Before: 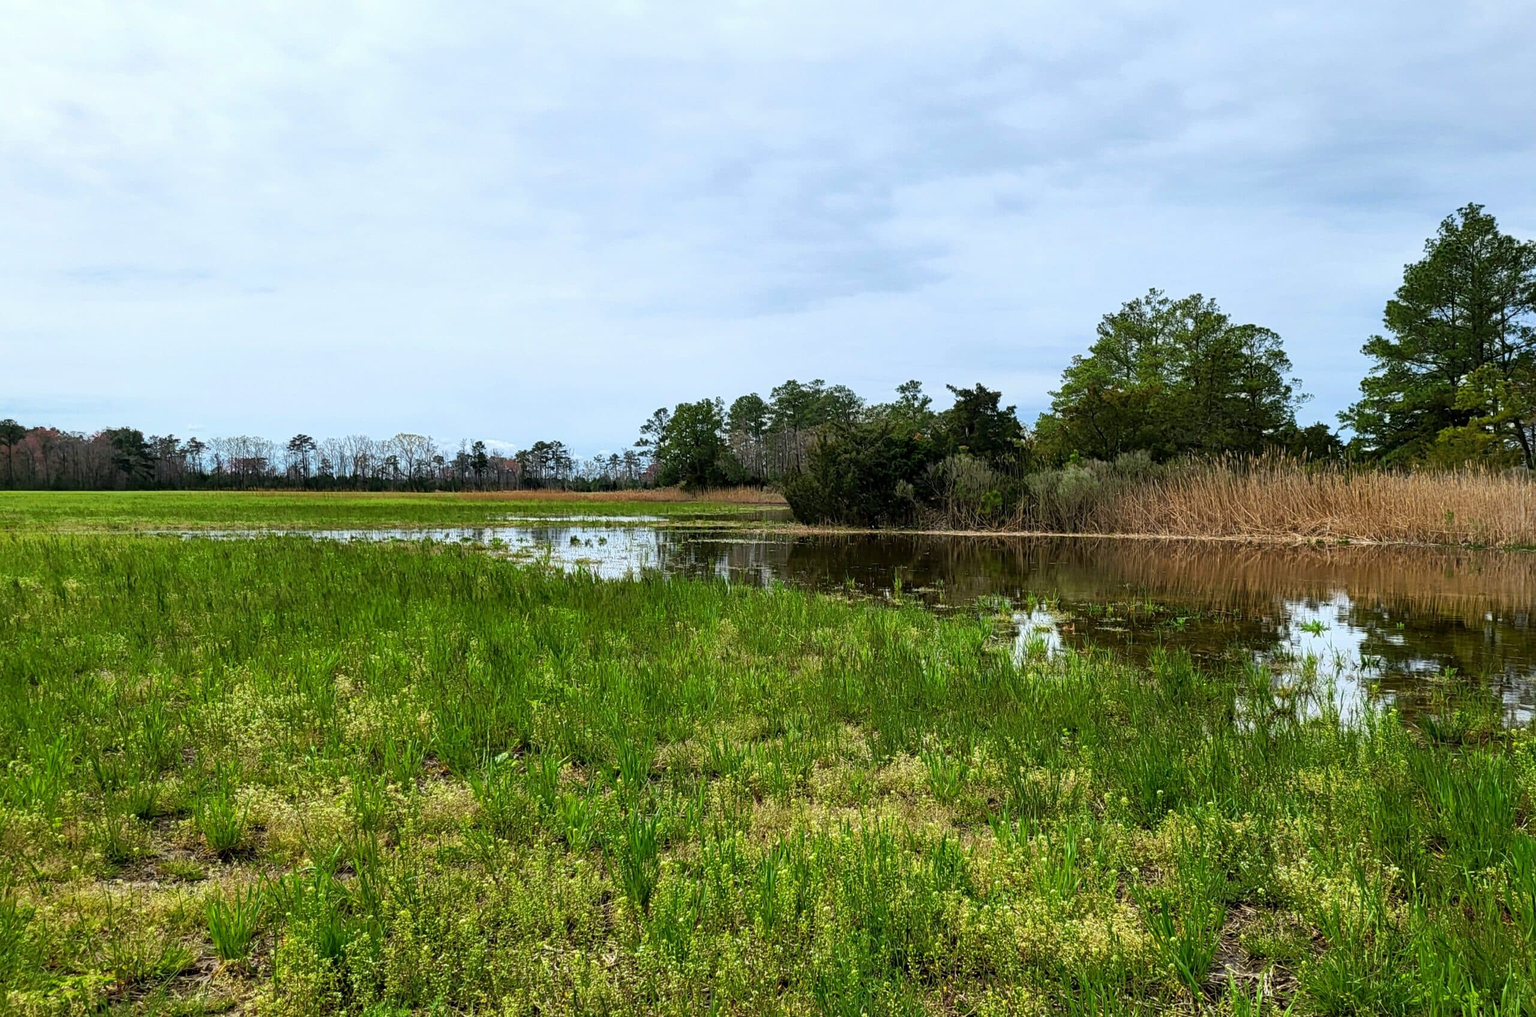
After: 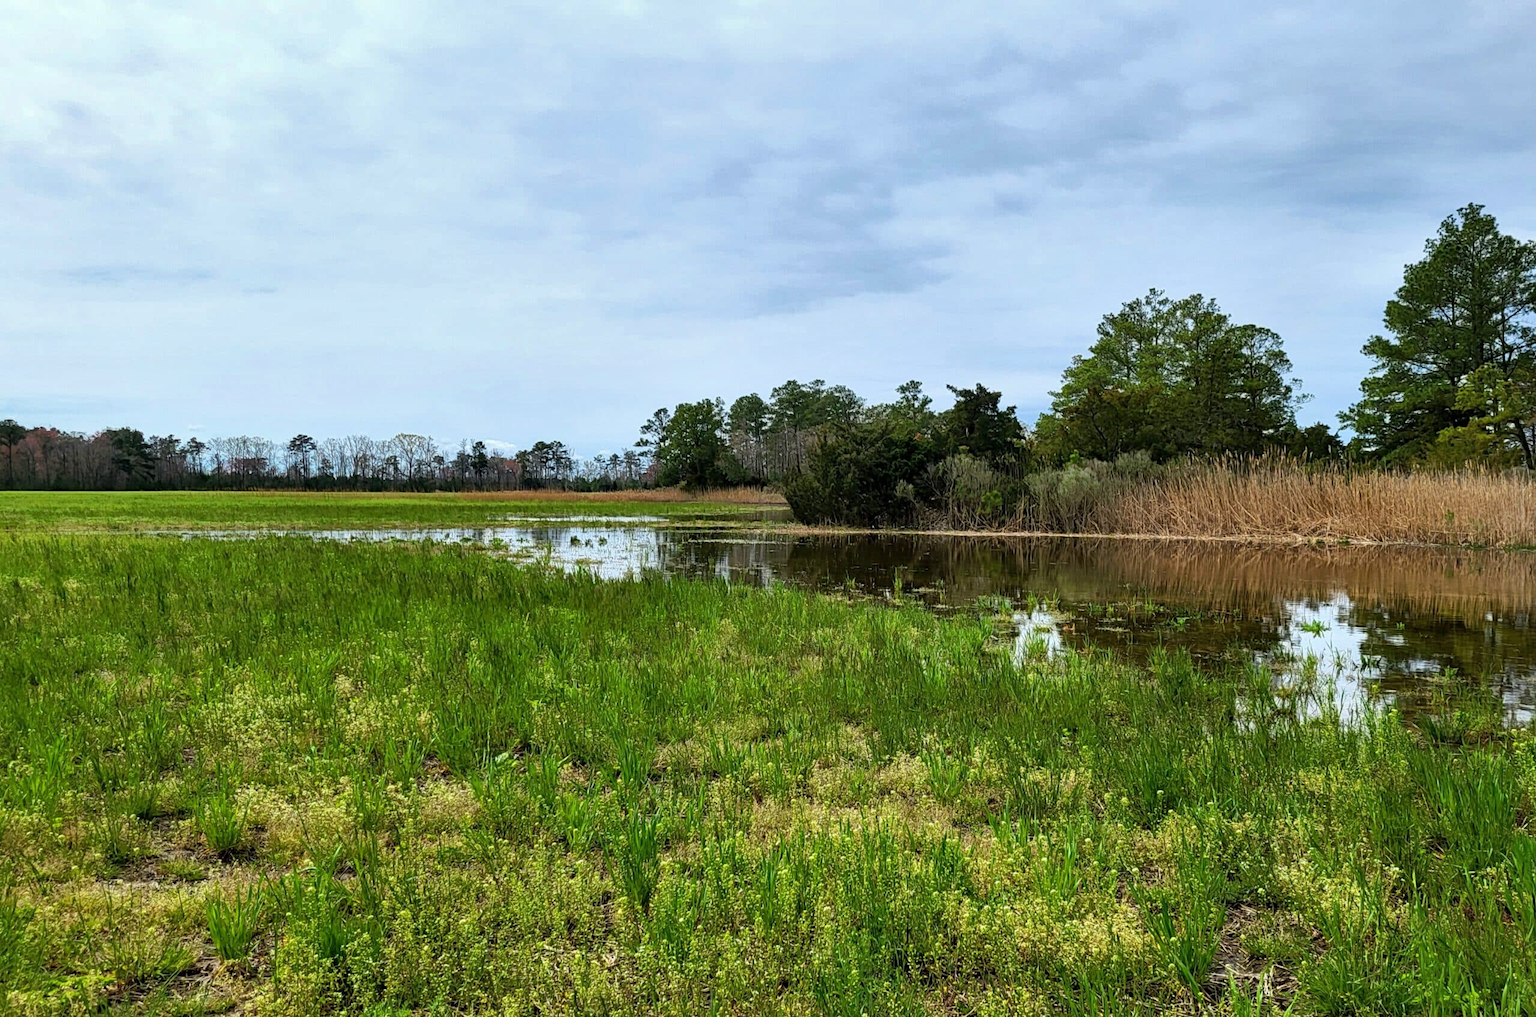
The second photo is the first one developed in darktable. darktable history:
shadows and highlights: shadows 33.72, highlights -46.91, compress 49.63%, soften with gaussian
